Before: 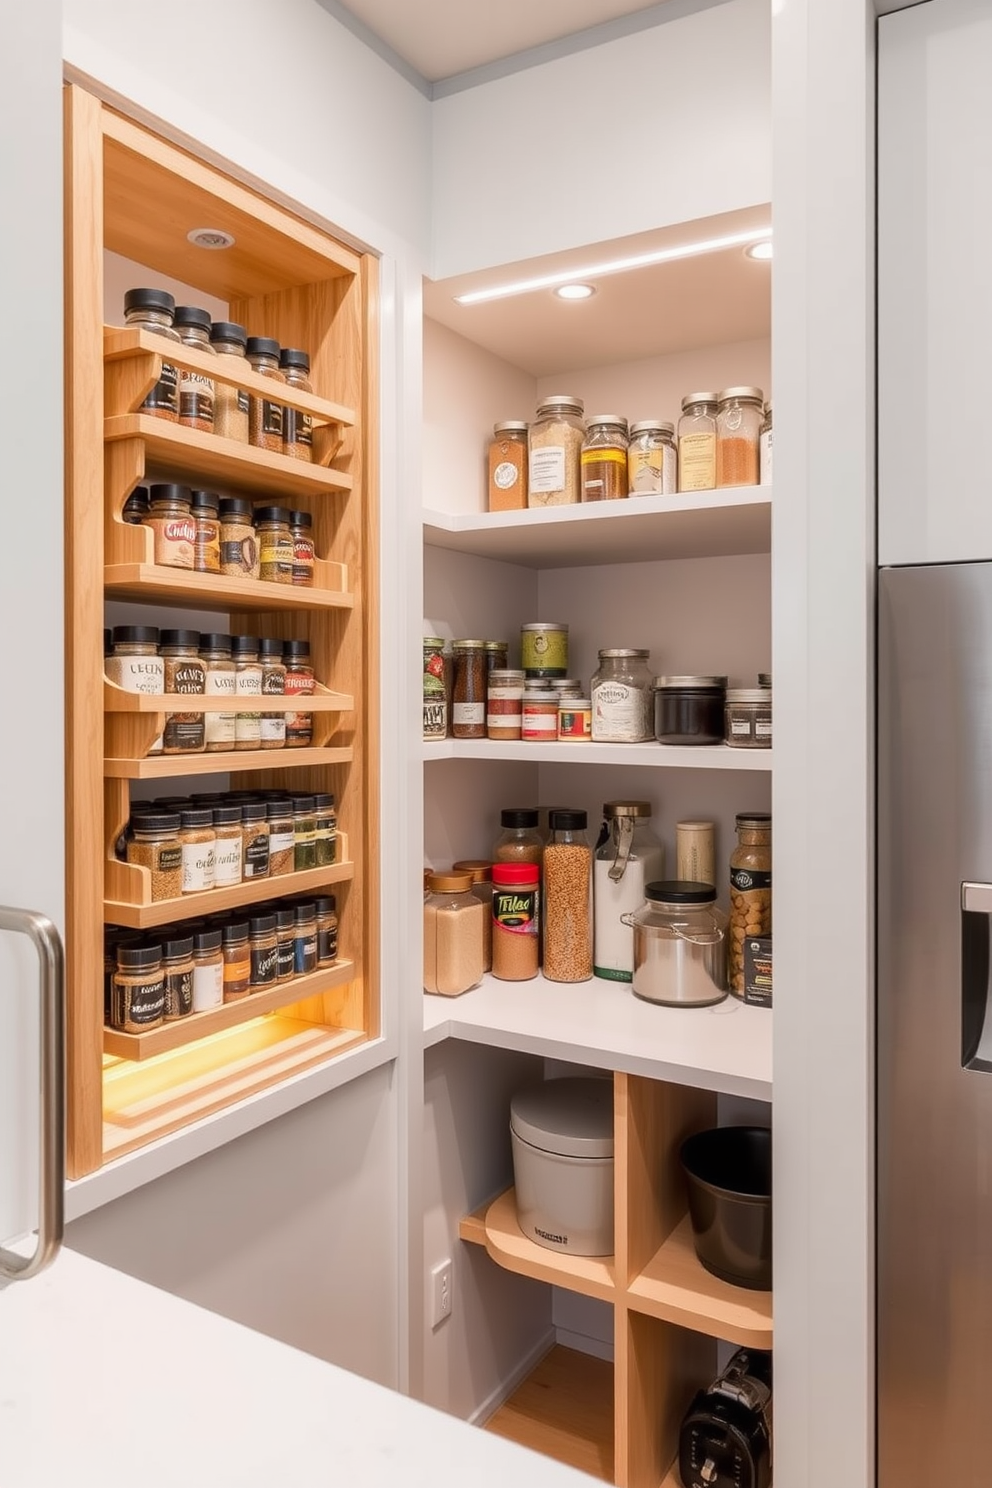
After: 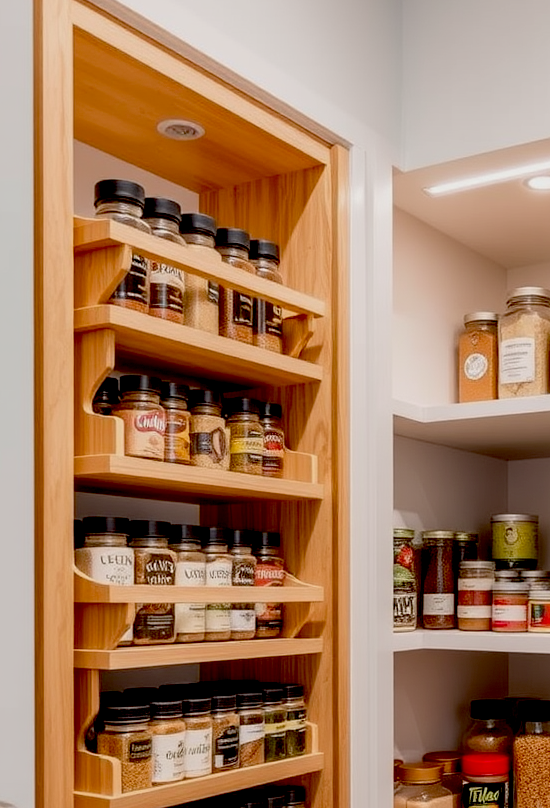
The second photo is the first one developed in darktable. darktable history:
crop and rotate: left 3.057%, top 7.446%, right 41.418%, bottom 38.207%
exposure: black level correction 0.045, exposure -0.23 EV, compensate highlight preservation false
